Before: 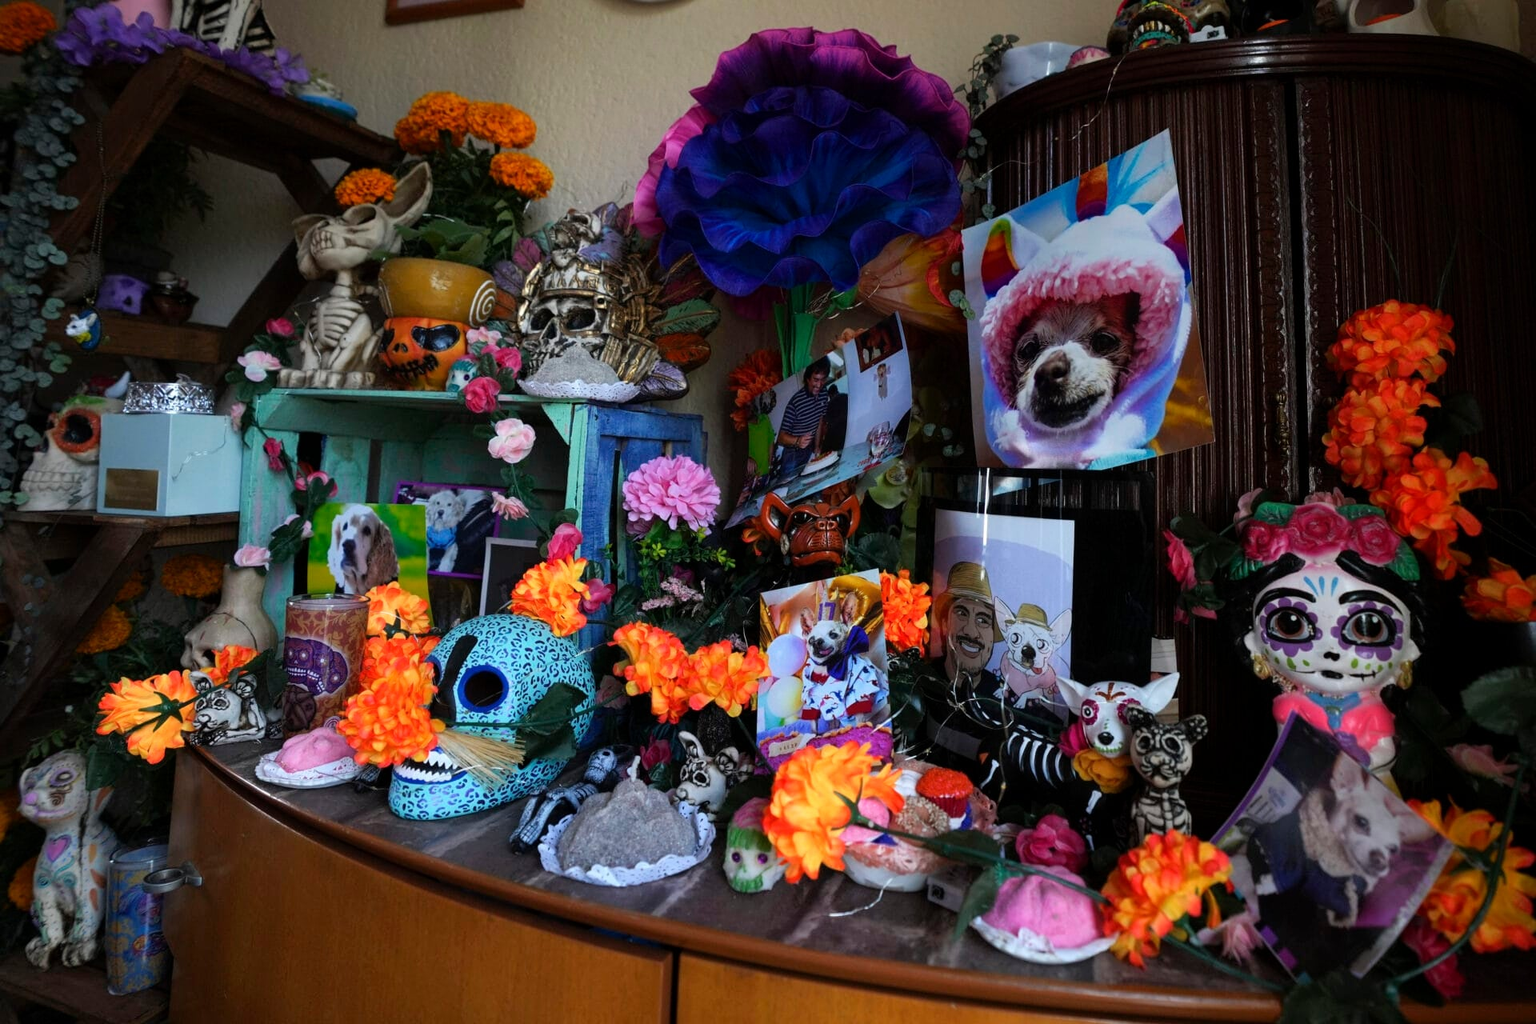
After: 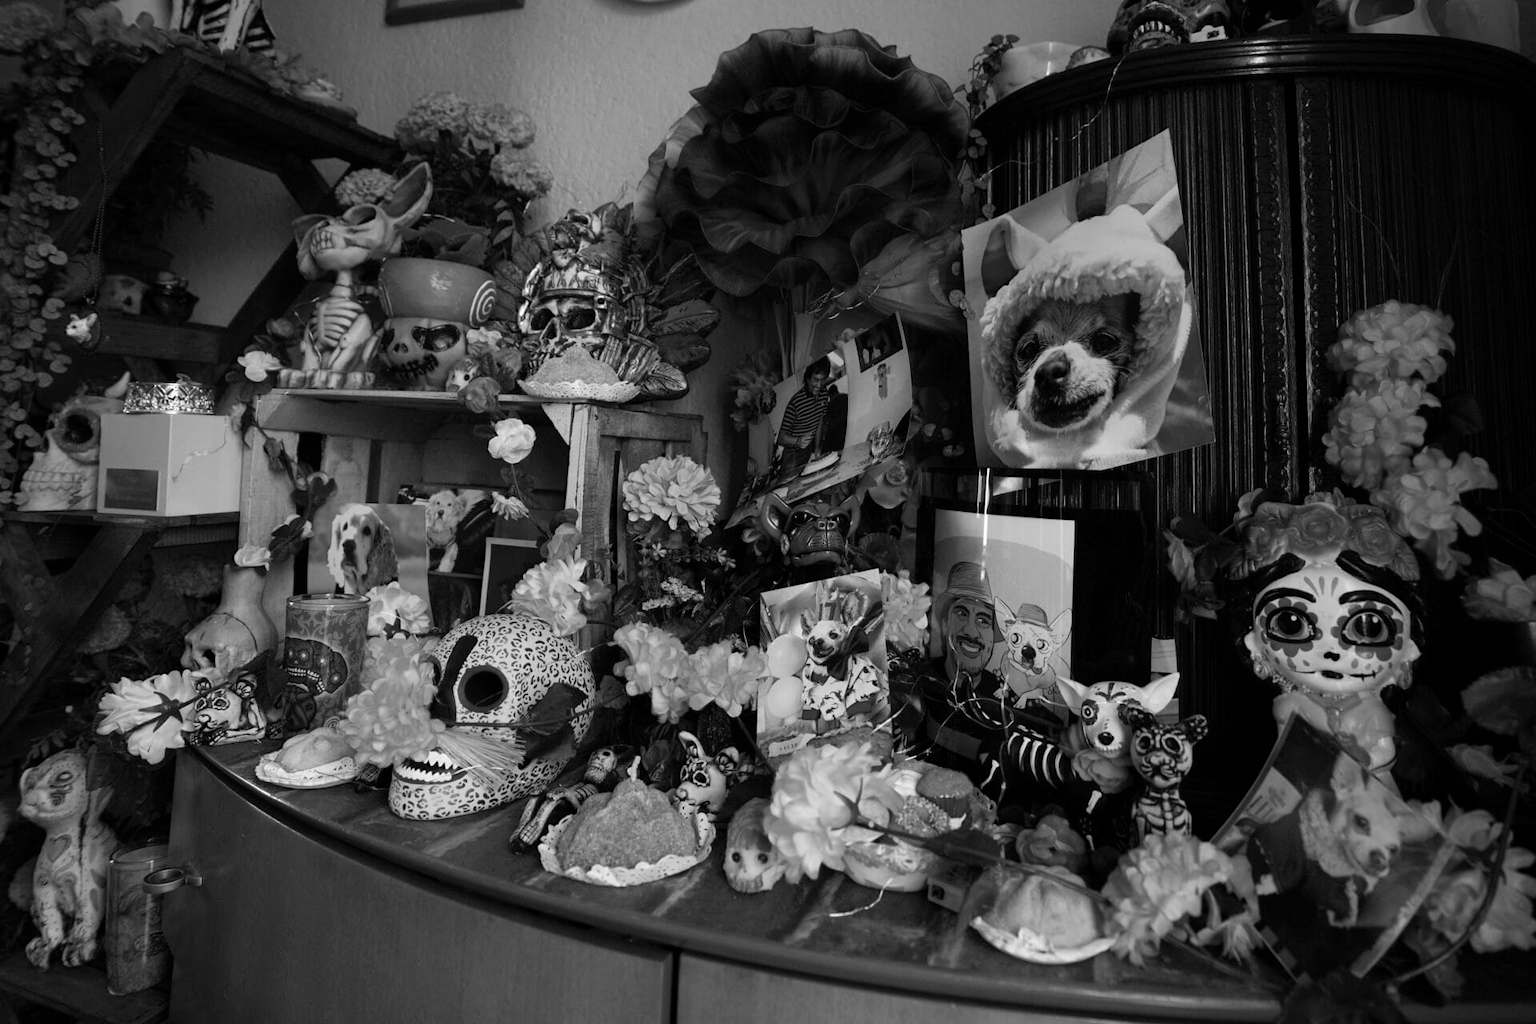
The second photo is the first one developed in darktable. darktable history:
white balance: red 1, blue 1
monochrome: on, module defaults
color balance: input saturation 99%
